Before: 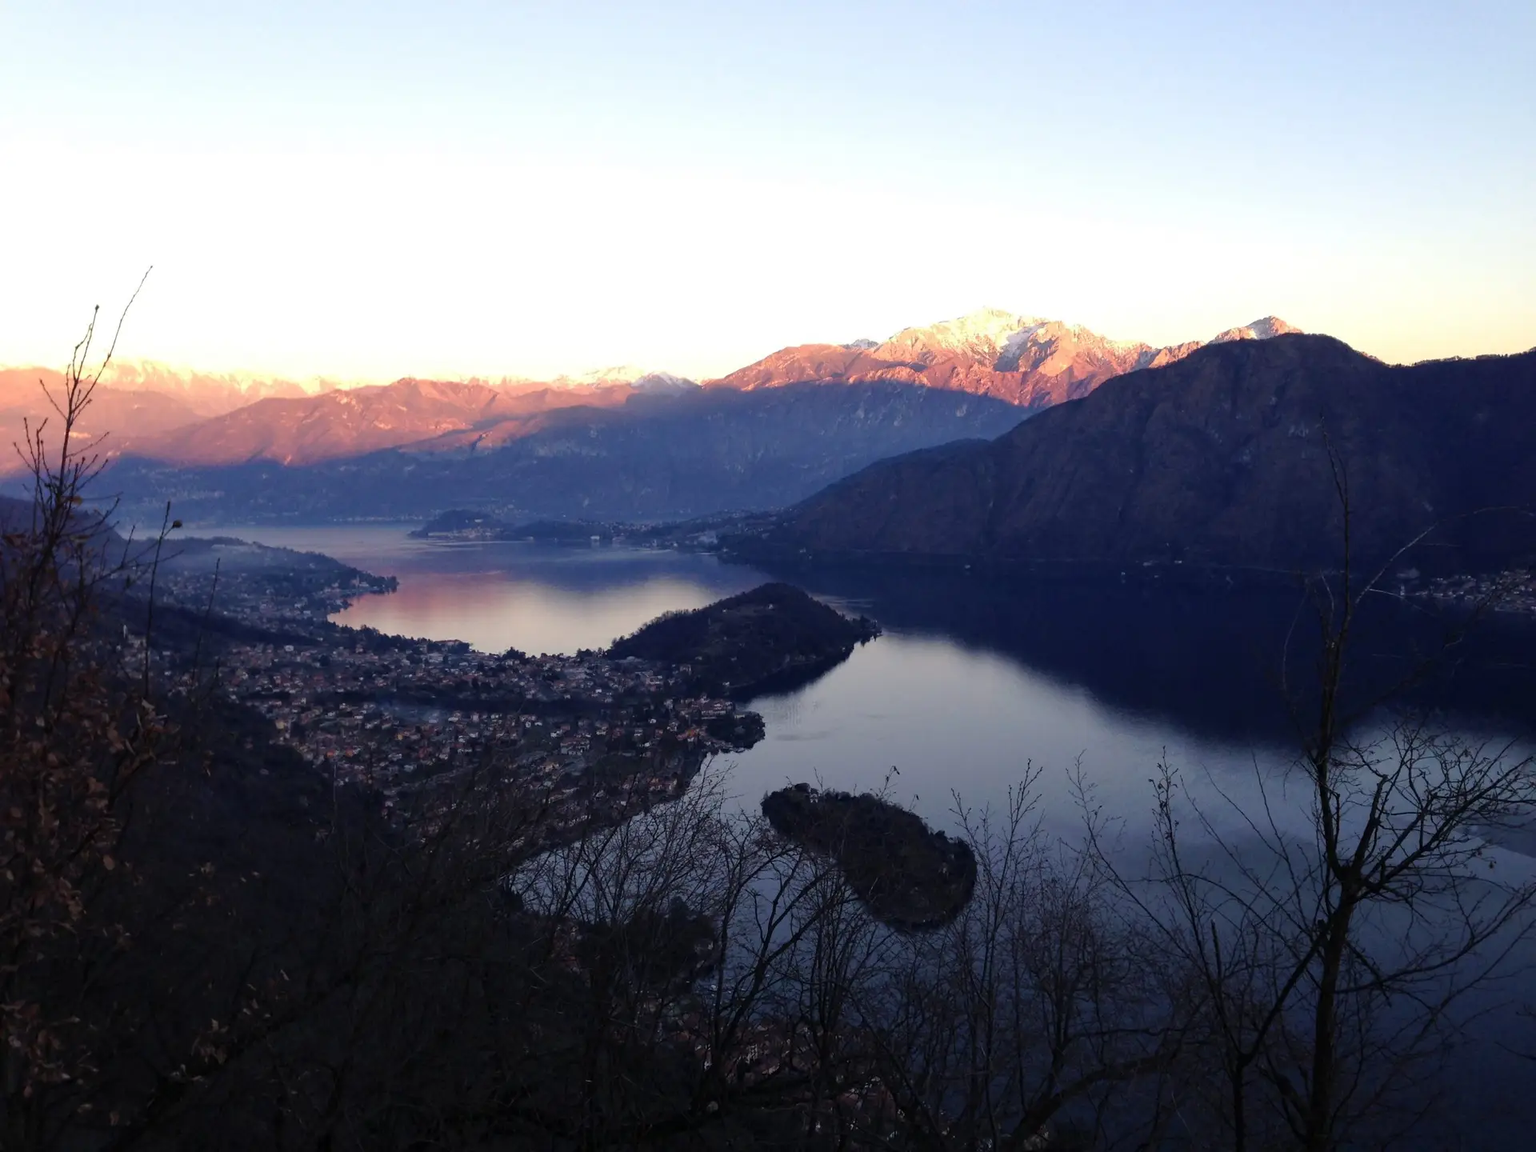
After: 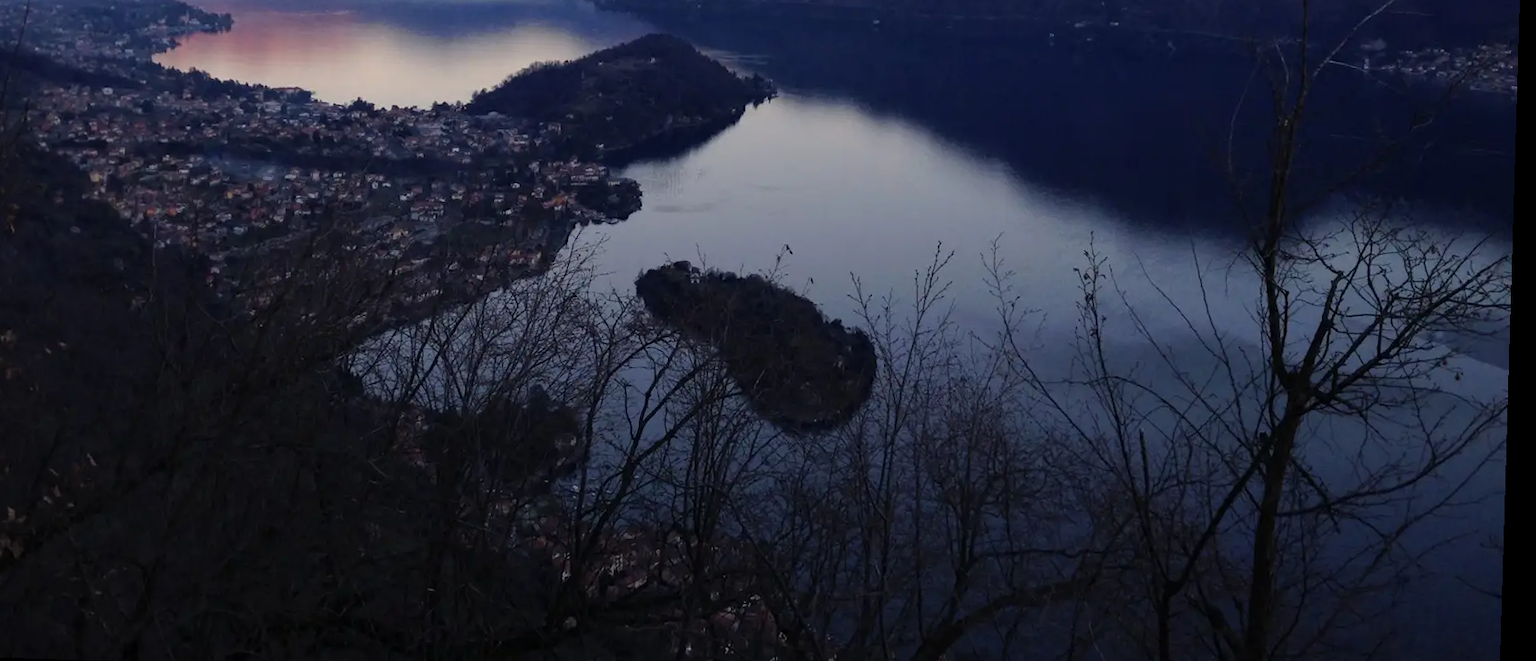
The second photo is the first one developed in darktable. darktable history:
crop and rotate: left 13.306%, top 48.129%, bottom 2.928%
rotate and perspective: rotation 1.72°, automatic cropping off
